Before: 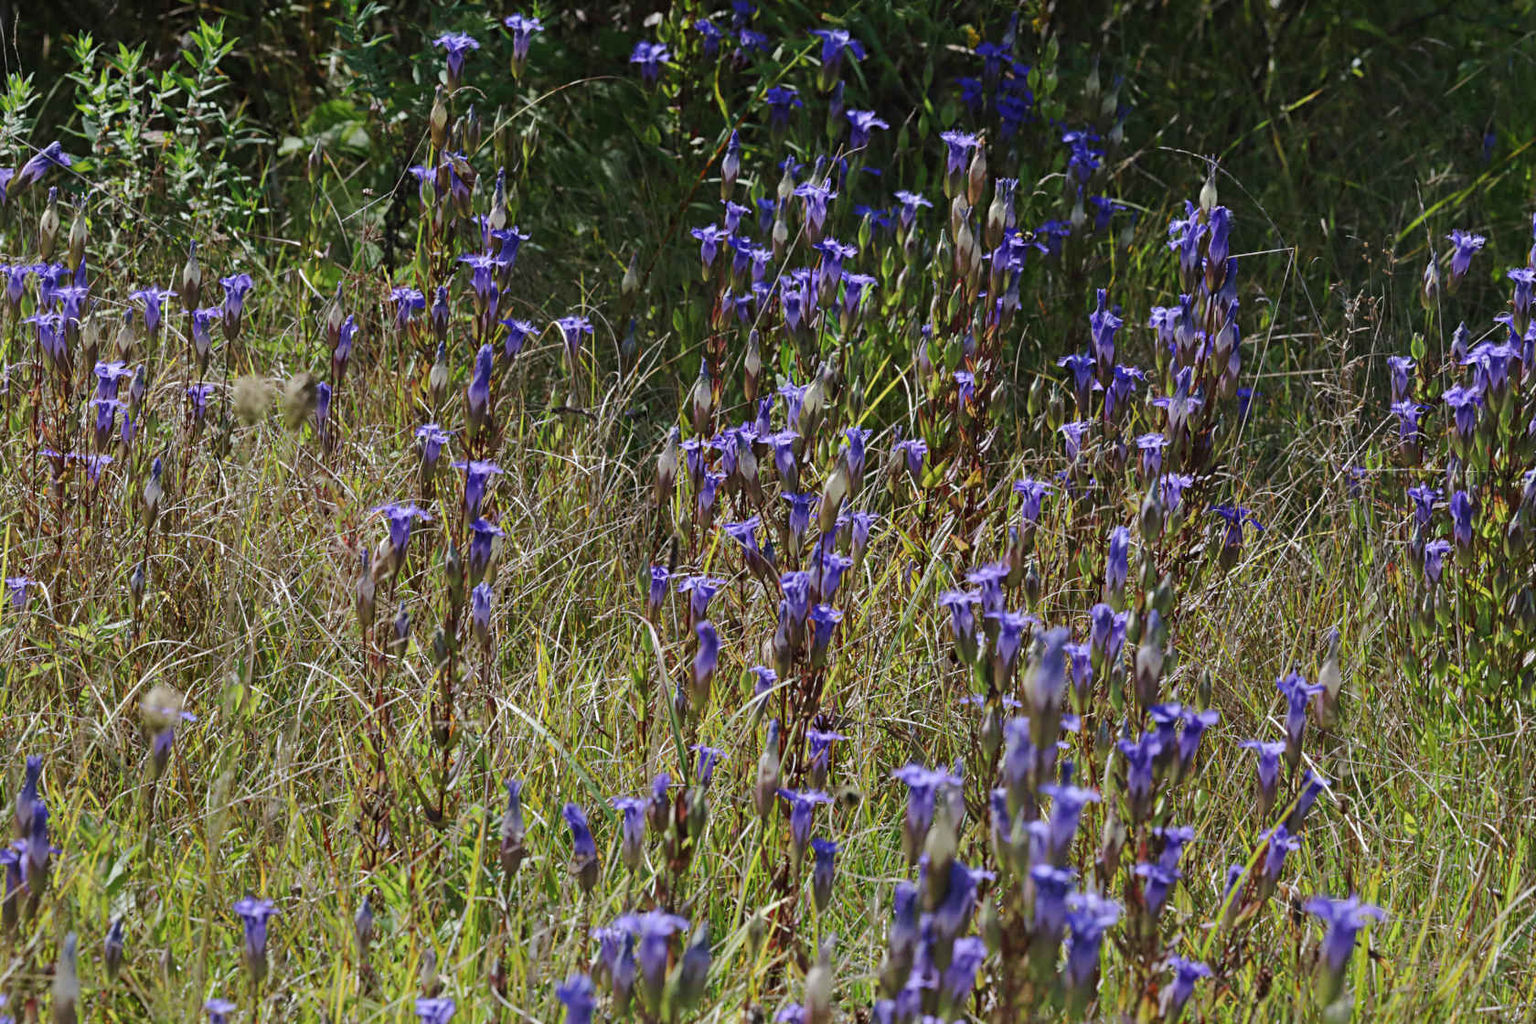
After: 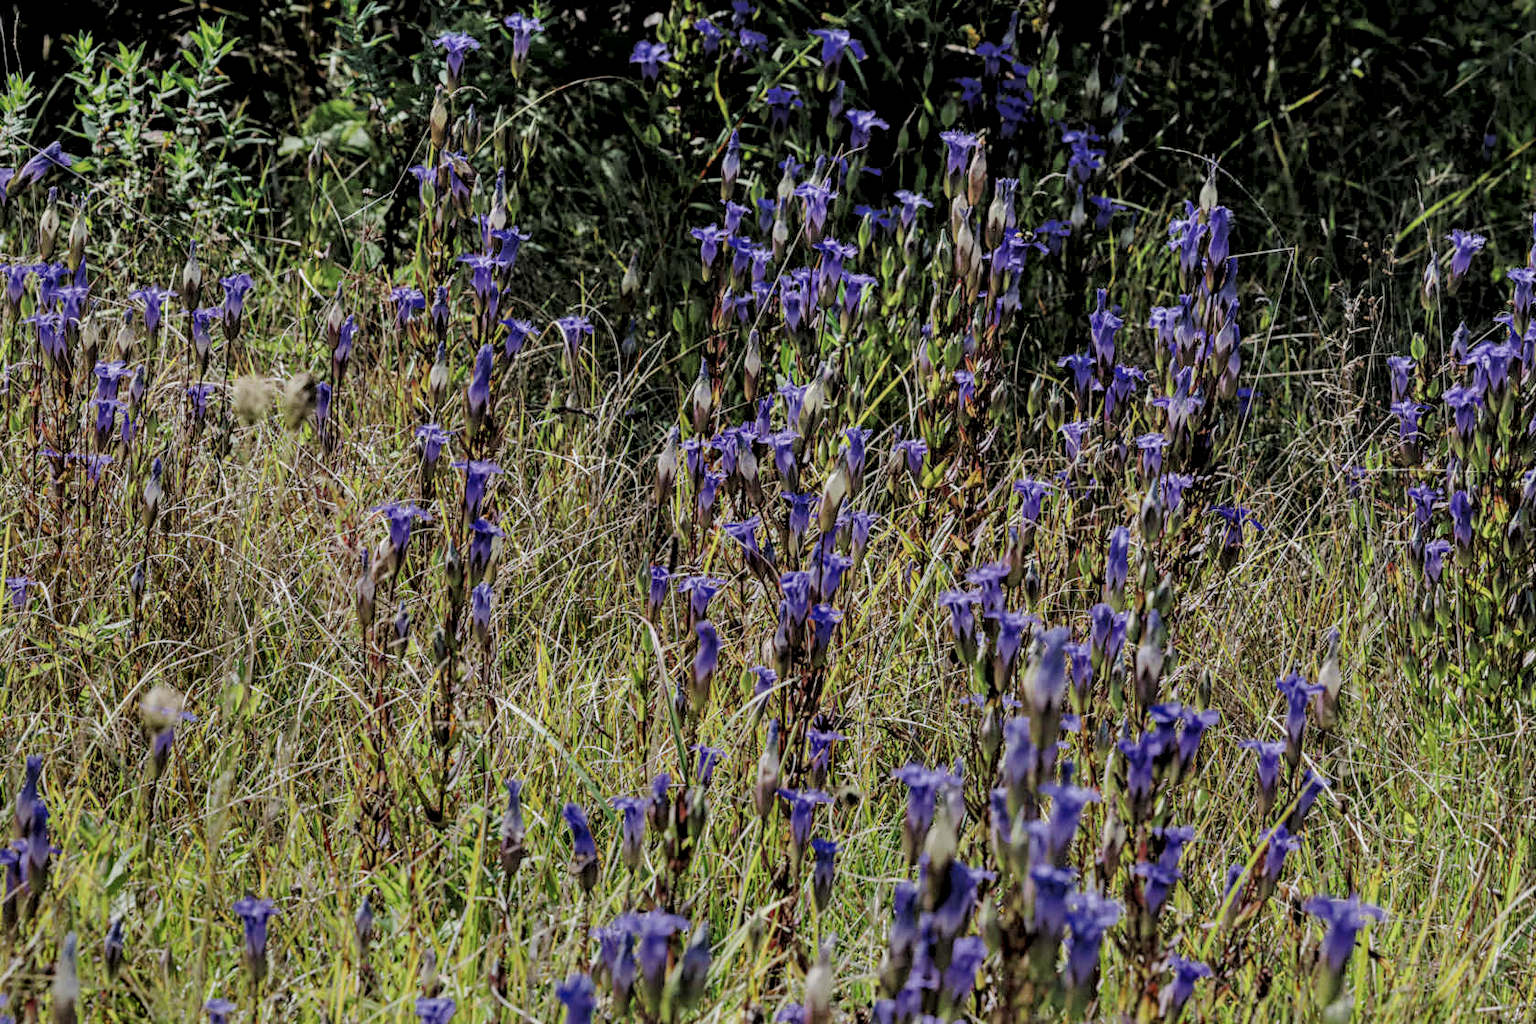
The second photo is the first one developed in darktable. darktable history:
filmic rgb: middle gray luminance 3.3%, black relative exposure -5.93 EV, white relative exposure 6.38 EV, dynamic range scaling 21.81%, target black luminance 0%, hardness 2.33, latitude 46.64%, contrast 0.793, highlights saturation mix 99.91%, shadows ↔ highlights balance 0.252%
local contrast: highlights 2%, shadows 2%, detail 181%
